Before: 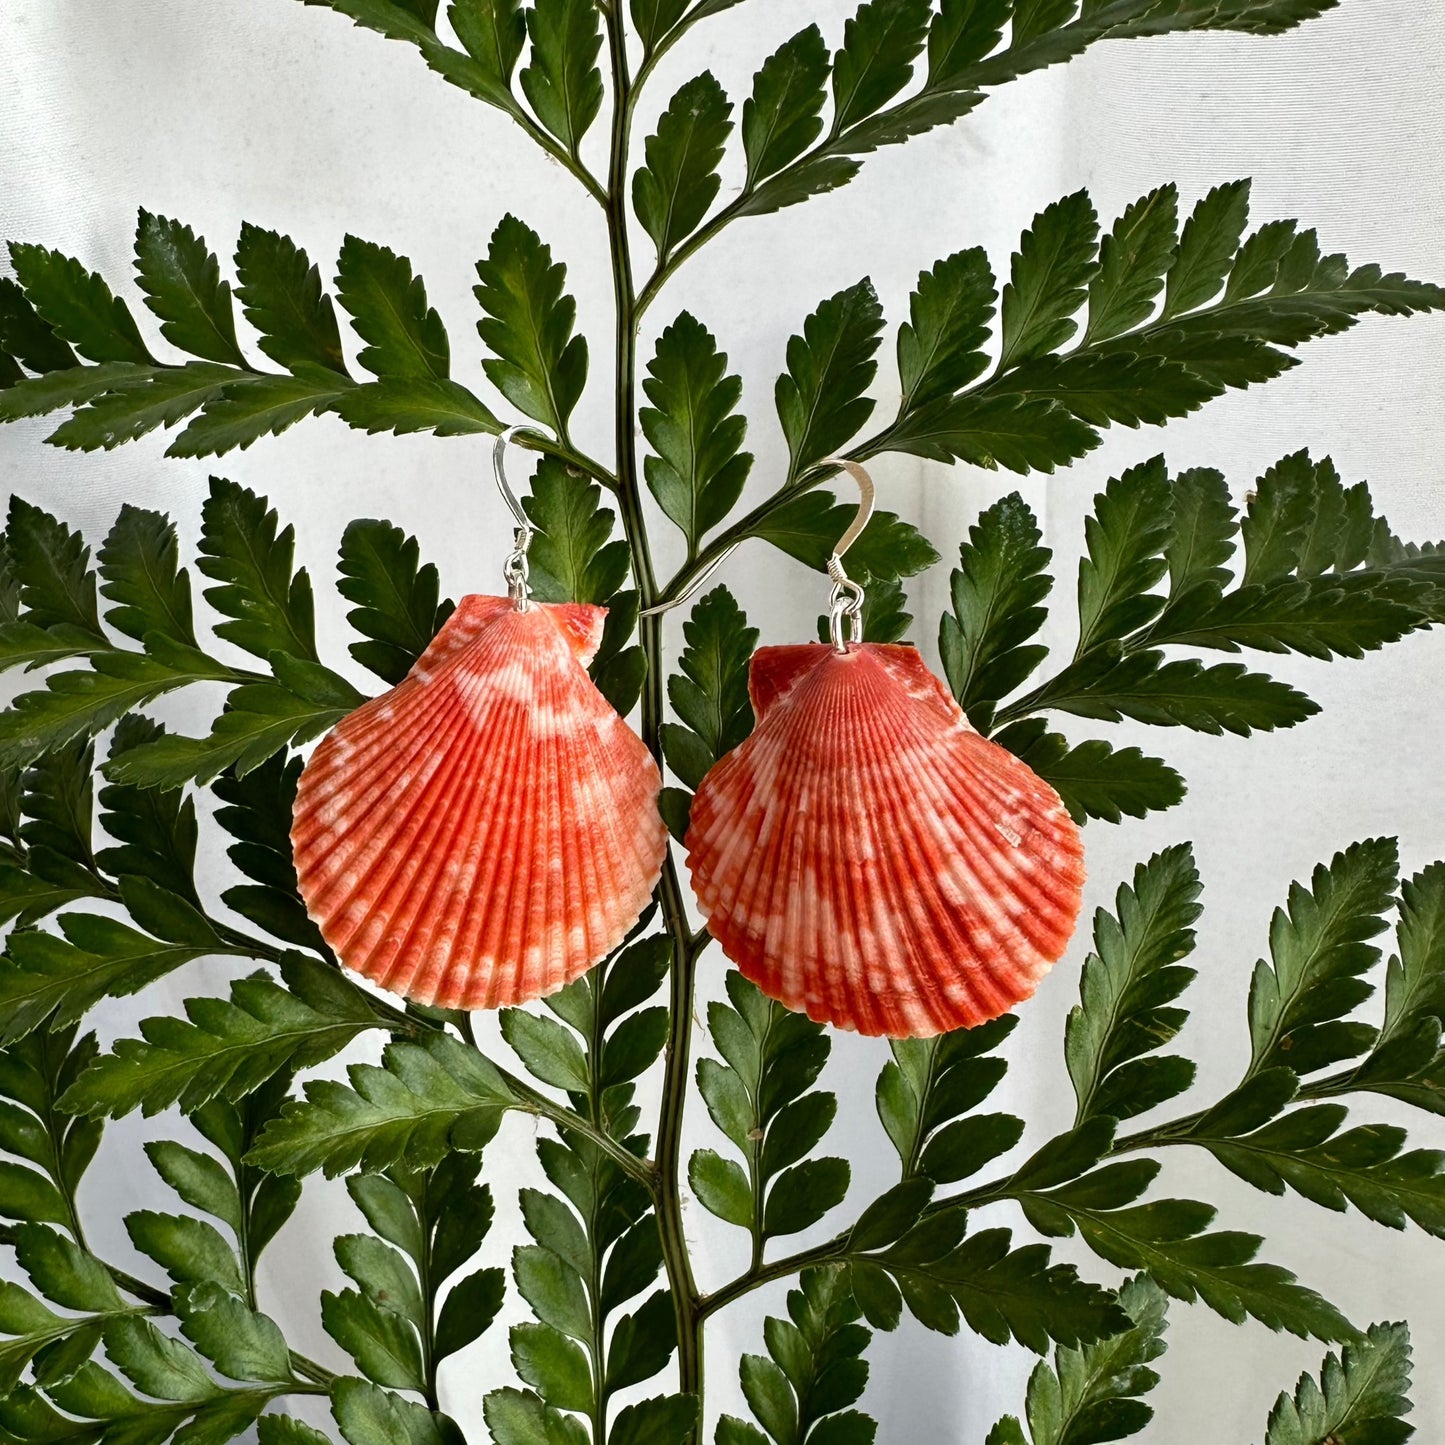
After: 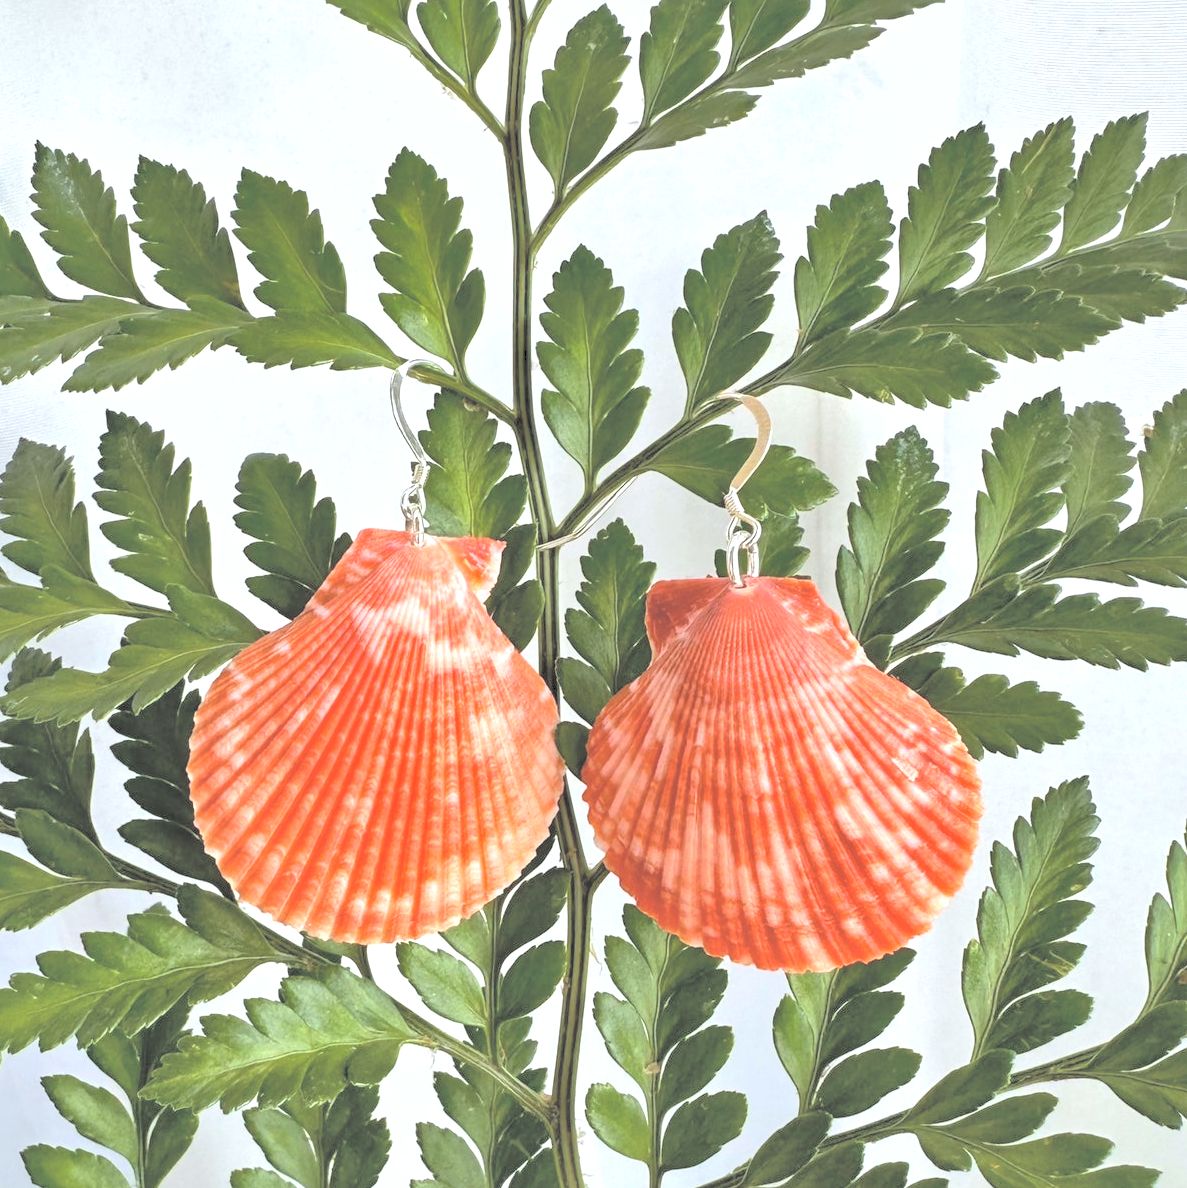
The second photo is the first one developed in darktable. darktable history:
tone equalizer: -8 EV -0.417 EV, -7 EV -0.389 EV, -6 EV -0.333 EV, -5 EV -0.222 EV, -3 EV 0.222 EV, -2 EV 0.333 EV, -1 EV 0.389 EV, +0 EV 0.417 EV, edges refinement/feathering 500, mask exposure compensation -1.57 EV, preserve details no
shadows and highlights: on, module defaults
crop and rotate: left 7.196%, top 4.574%, right 10.605%, bottom 13.178%
exposure: compensate highlight preservation false
contrast brightness saturation: brightness 1
white balance: red 0.976, blue 1.04
local contrast: mode bilateral grid, contrast 28, coarseness 16, detail 115%, midtone range 0.2
